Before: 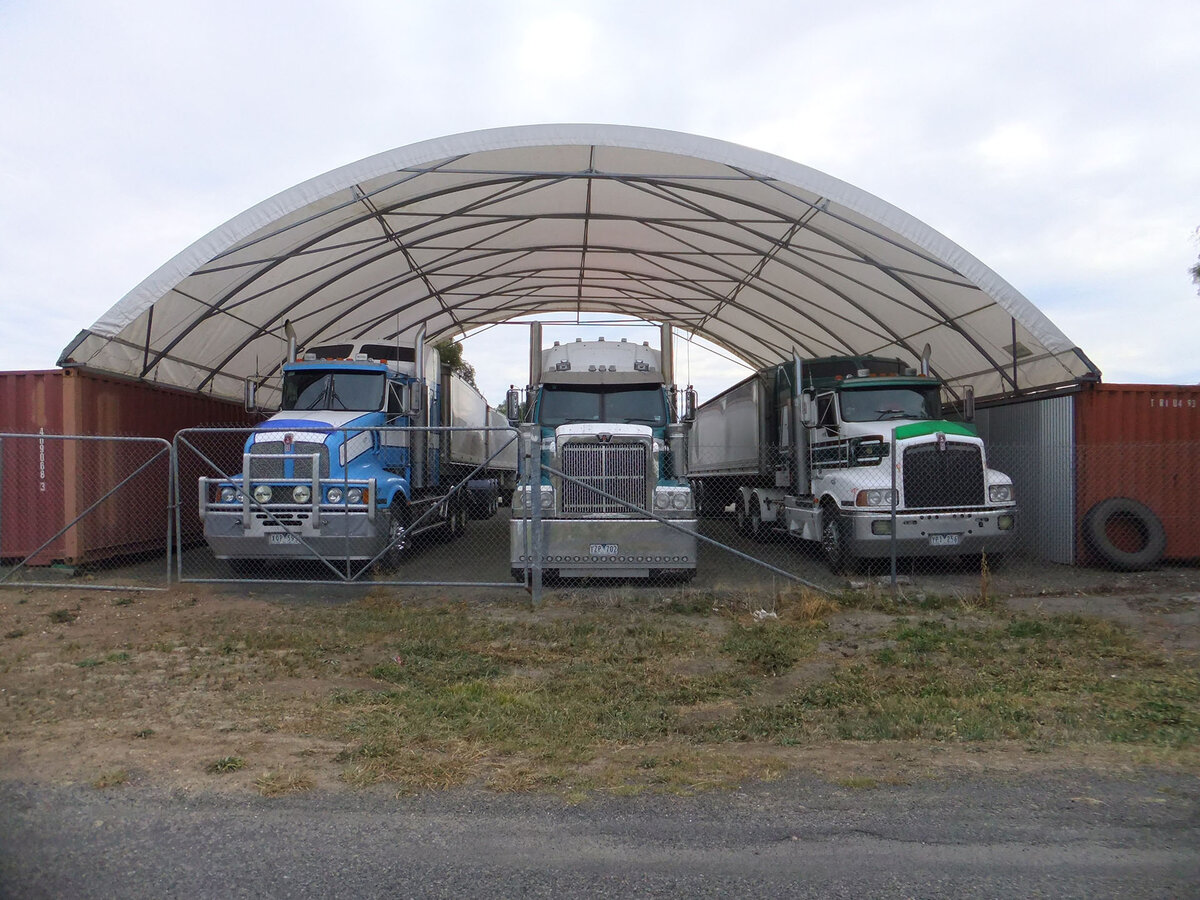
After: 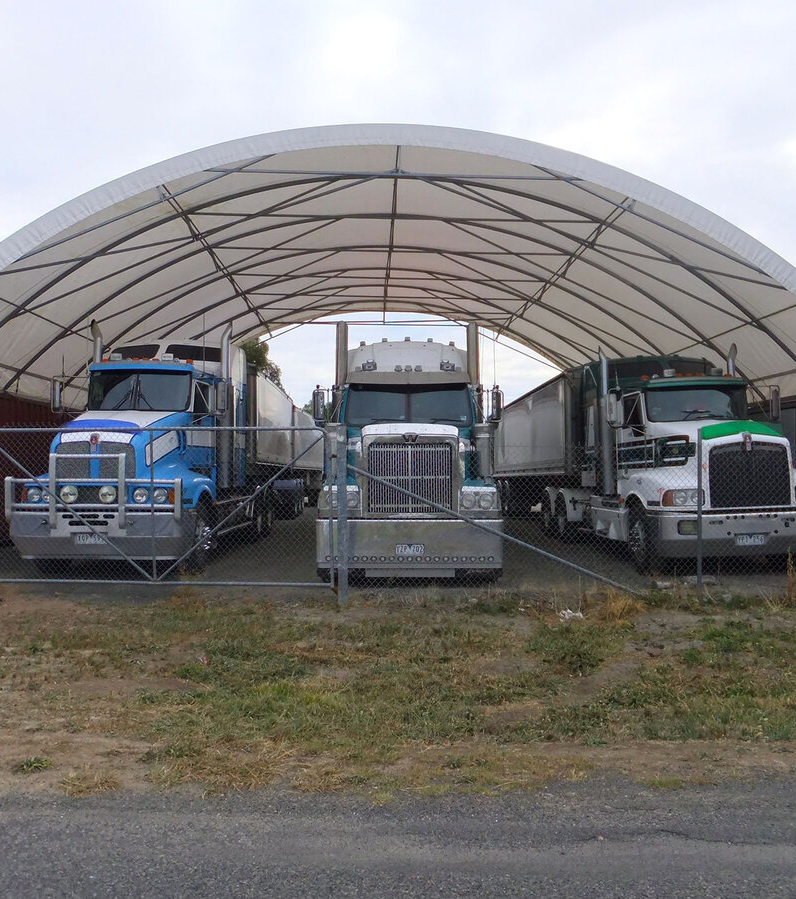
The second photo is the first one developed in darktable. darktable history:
crop and rotate: left 16.211%, right 17.437%
color correction: highlights b* 0.052, saturation 1.07
